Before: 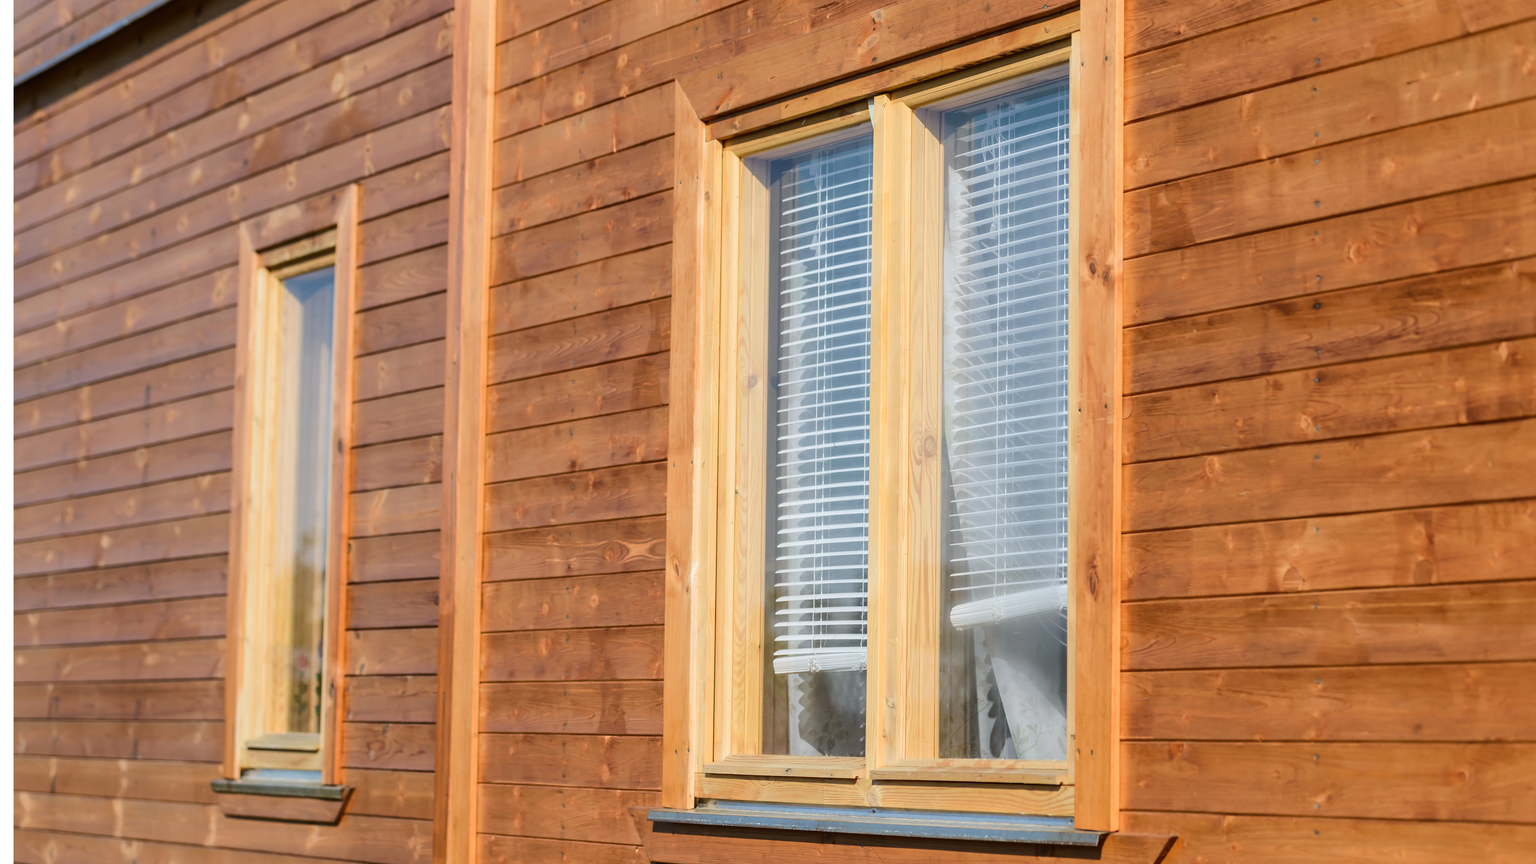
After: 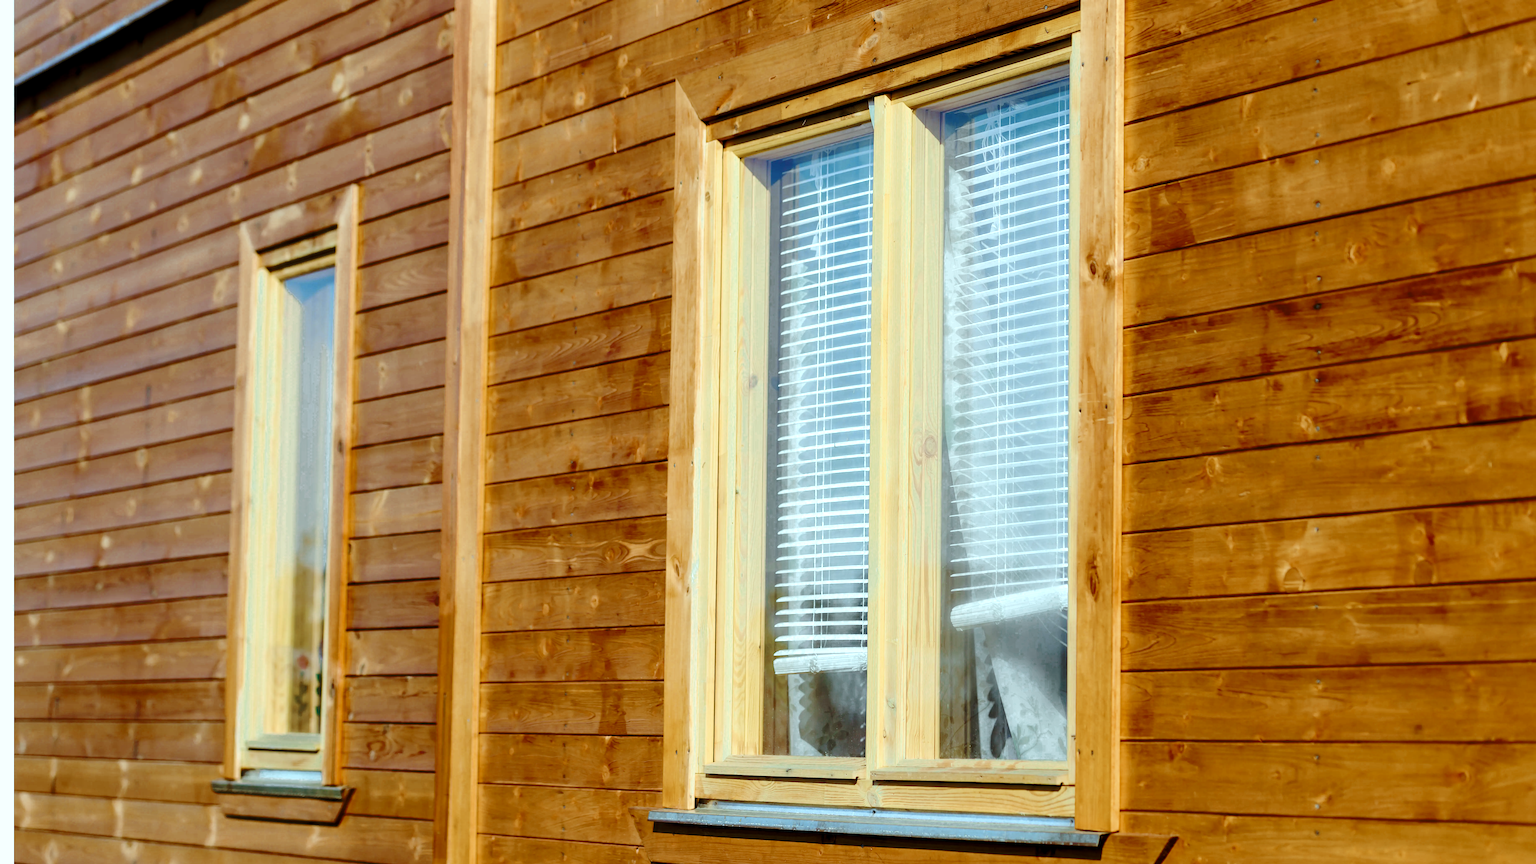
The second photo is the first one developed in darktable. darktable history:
color zones: curves: ch0 [(0, 0.5) (0.125, 0.4) (0.25, 0.5) (0.375, 0.4) (0.5, 0.4) (0.625, 0.6) (0.75, 0.6) (0.875, 0.5)]; ch1 [(0, 0.35) (0.125, 0.45) (0.25, 0.35) (0.375, 0.35) (0.5, 0.35) (0.625, 0.35) (0.75, 0.45) (0.875, 0.35)]; ch2 [(0, 0.6) (0.125, 0.5) (0.25, 0.5) (0.375, 0.6) (0.5, 0.6) (0.625, 0.5) (0.75, 0.5) (0.875, 0.5)], mix 25.39%
exposure: black level correction 0.005, exposure 0.285 EV, compensate highlight preservation false
color balance rgb: highlights gain › chroma 4.032%, highlights gain › hue 198.79°, global offset › luminance -0.504%, perceptual saturation grading › global saturation 20%, perceptual saturation grading › highlights -25.567%, perceptual saturation grading › shadows 25.475%, global vibrance 45.692%
base curve: curves: ch0 [(0, 0) (0.073, 0.04) (0.157, 0.139) (0.492, 0.492) (0.758, 0.758) (1, 1)], preserve colors none
